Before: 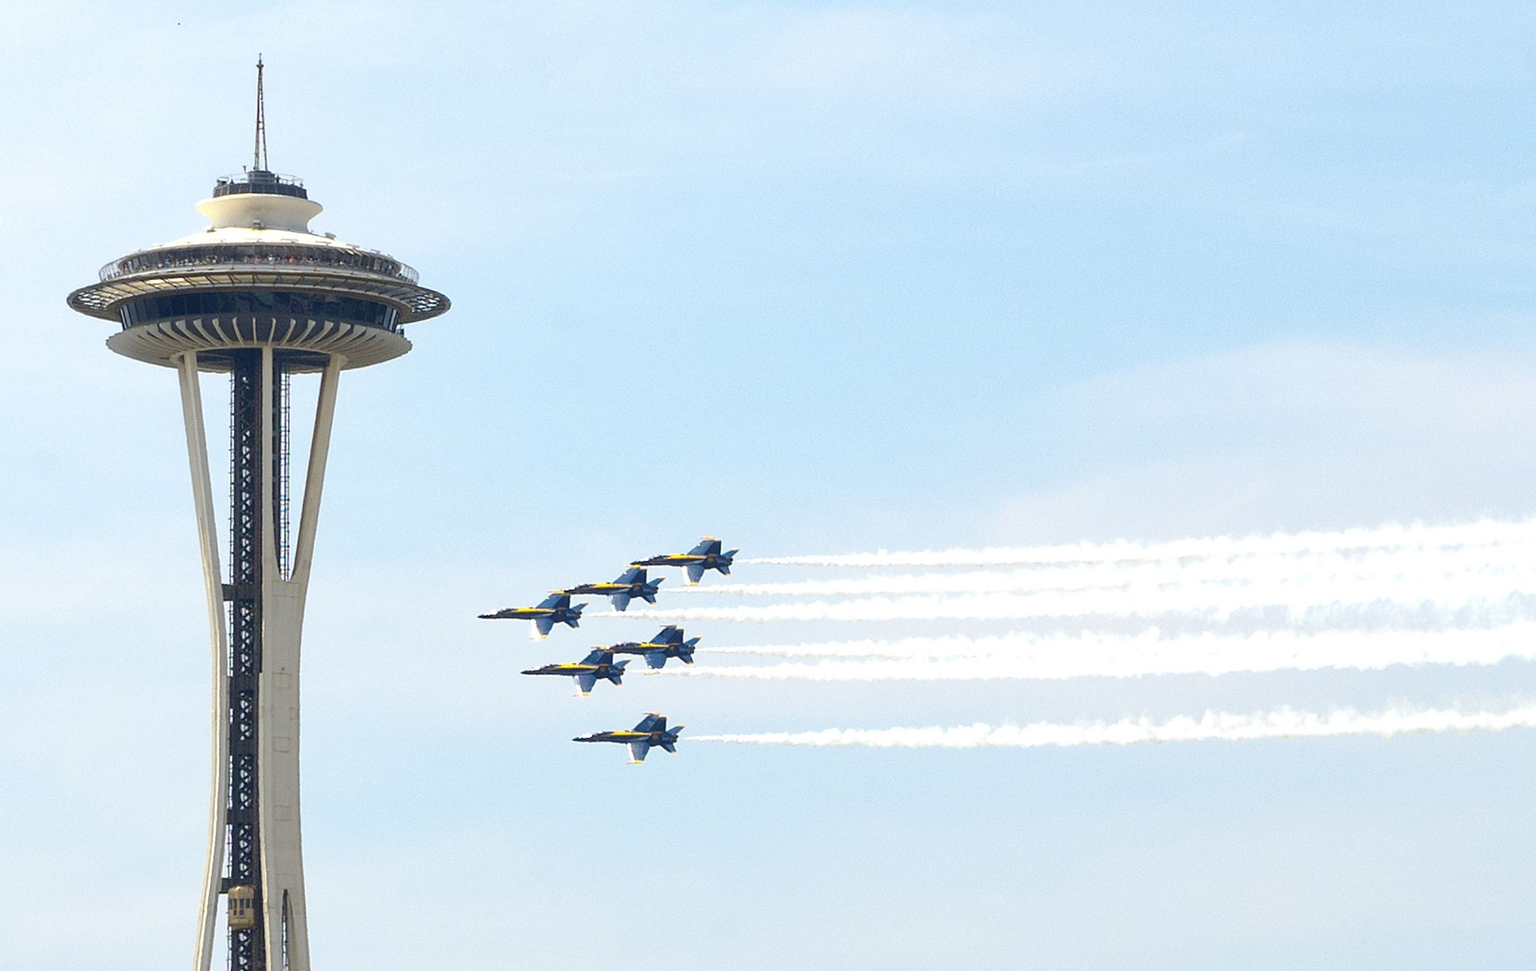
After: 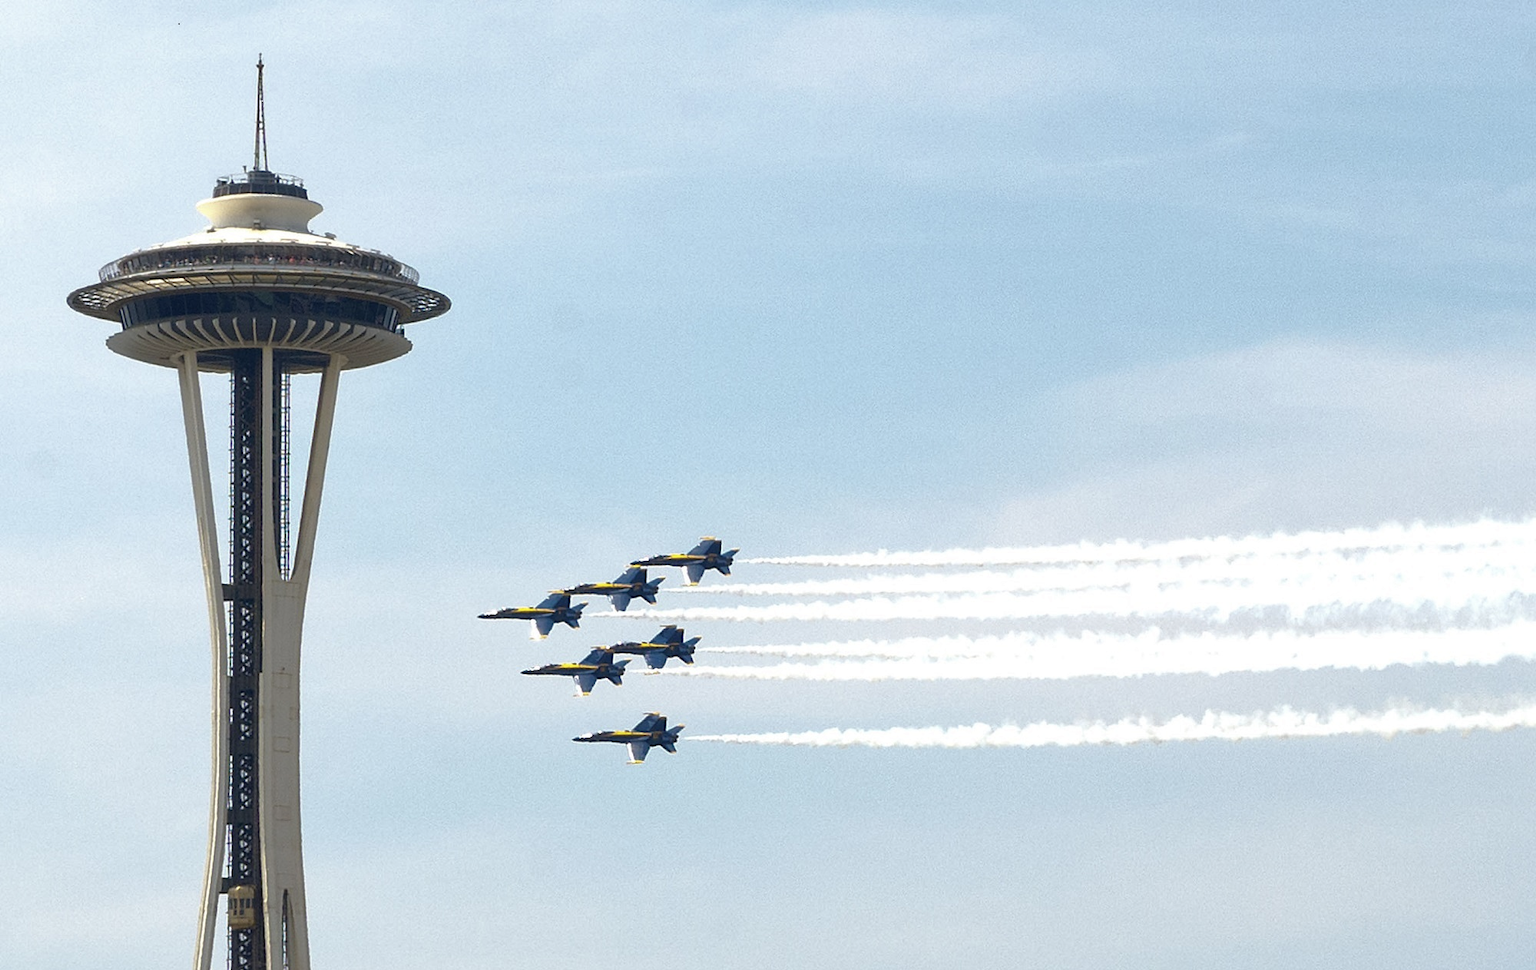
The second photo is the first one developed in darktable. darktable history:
base curve: curves: ch0 [(0, 0) (0.595, 0.418) (1, 1)]
